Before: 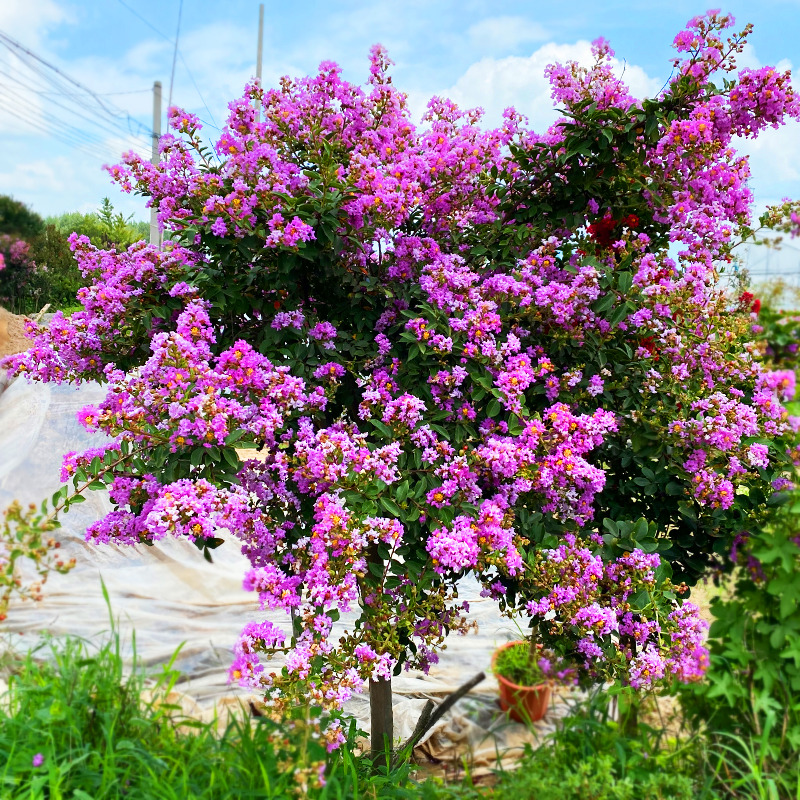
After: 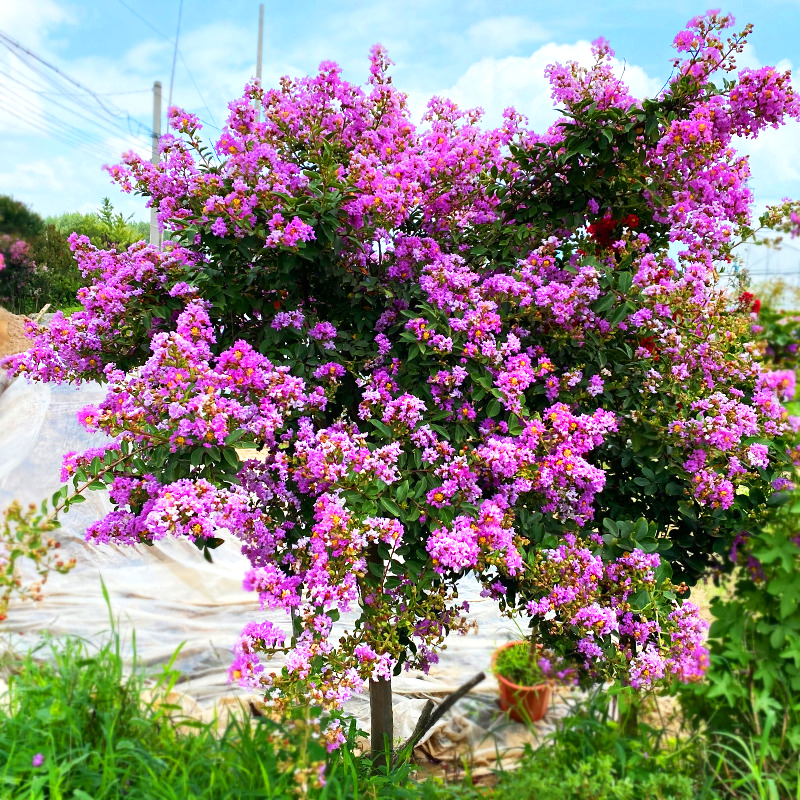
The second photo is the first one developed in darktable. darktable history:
exposure: exposure 0.168 EV, compensate highlight preservation false
